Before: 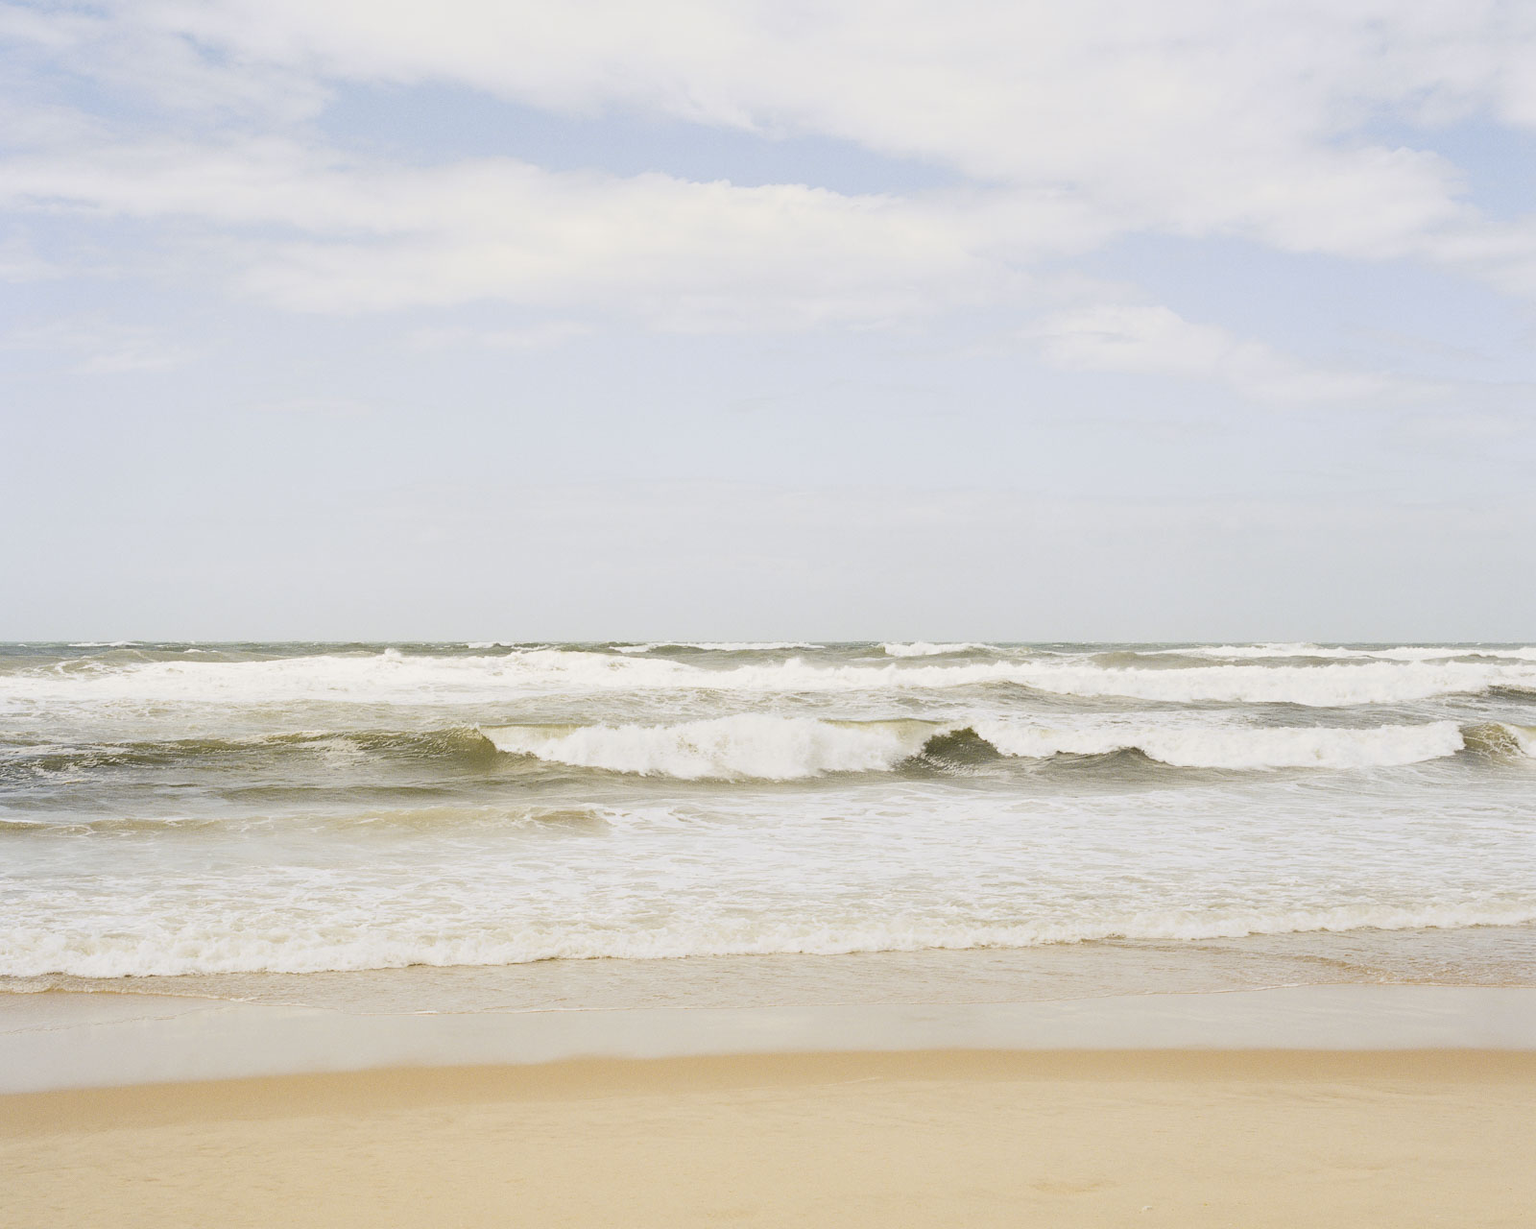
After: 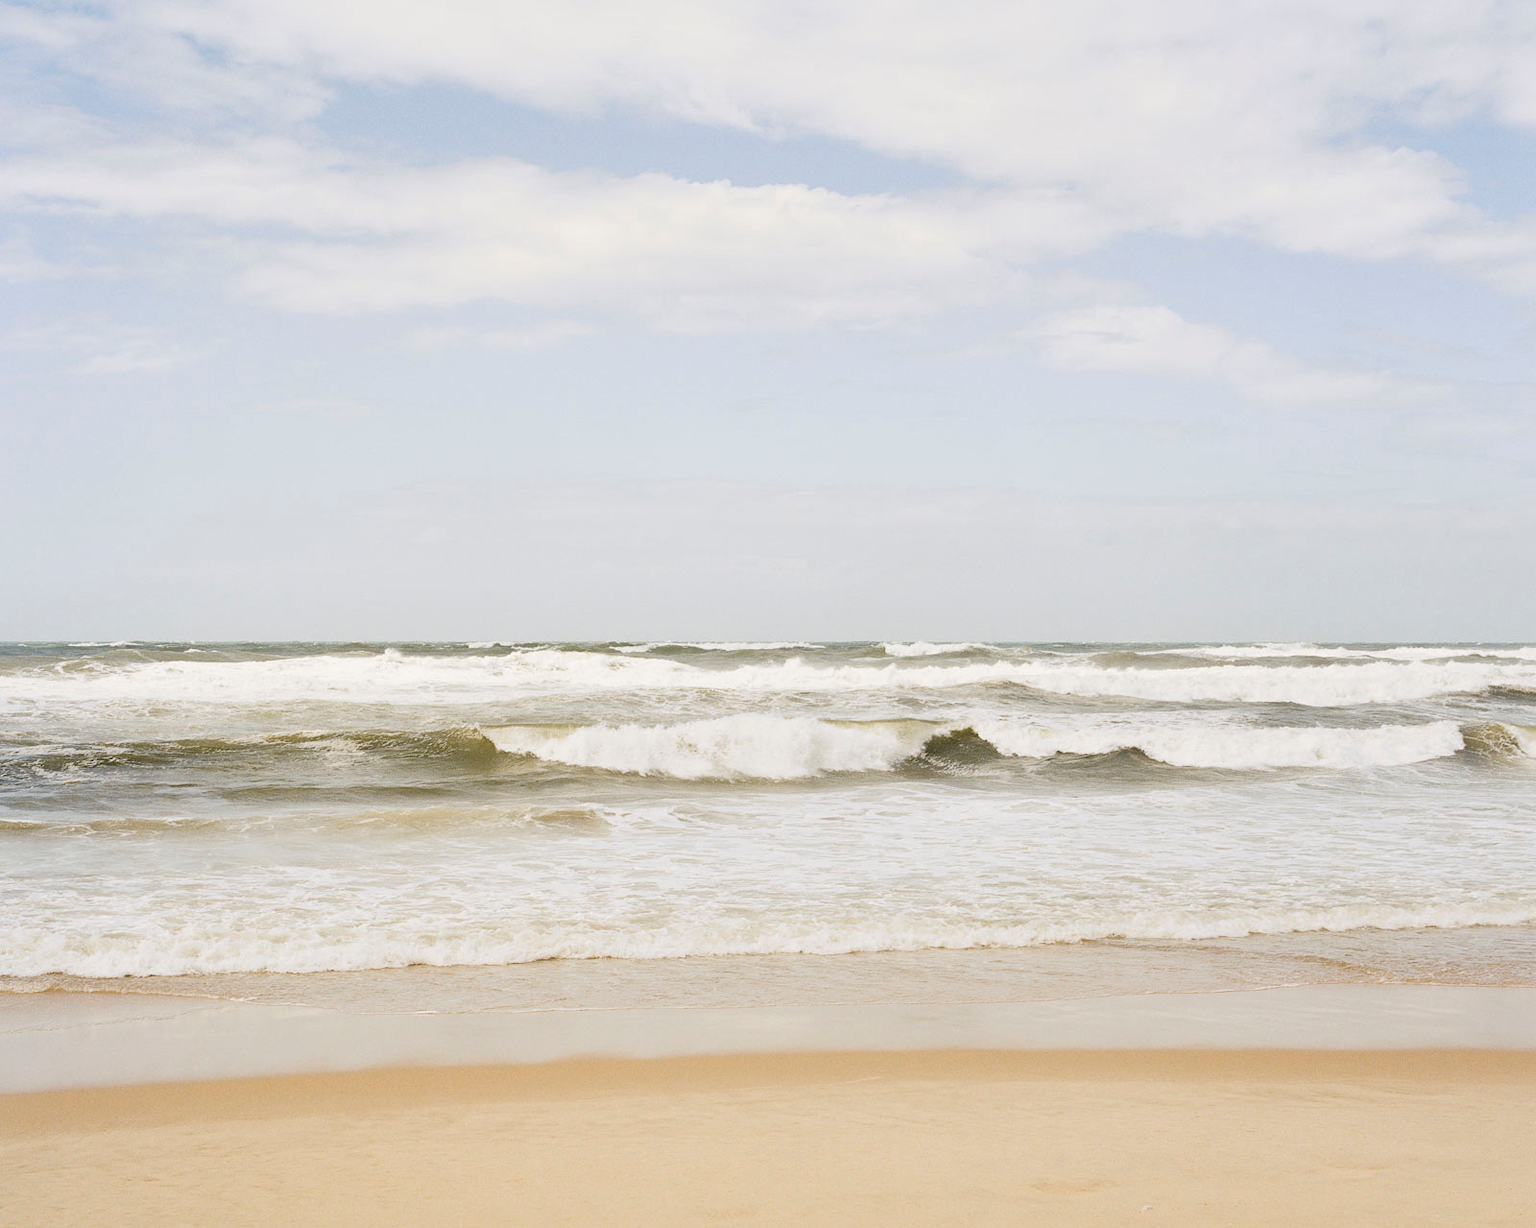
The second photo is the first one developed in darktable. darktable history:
local contrast: mode bilateral grid, contrast 19, coarseness 50, detail 119%, midtone range 0.2
exposure: black level correction 0.001, compensate highlight preservation false
